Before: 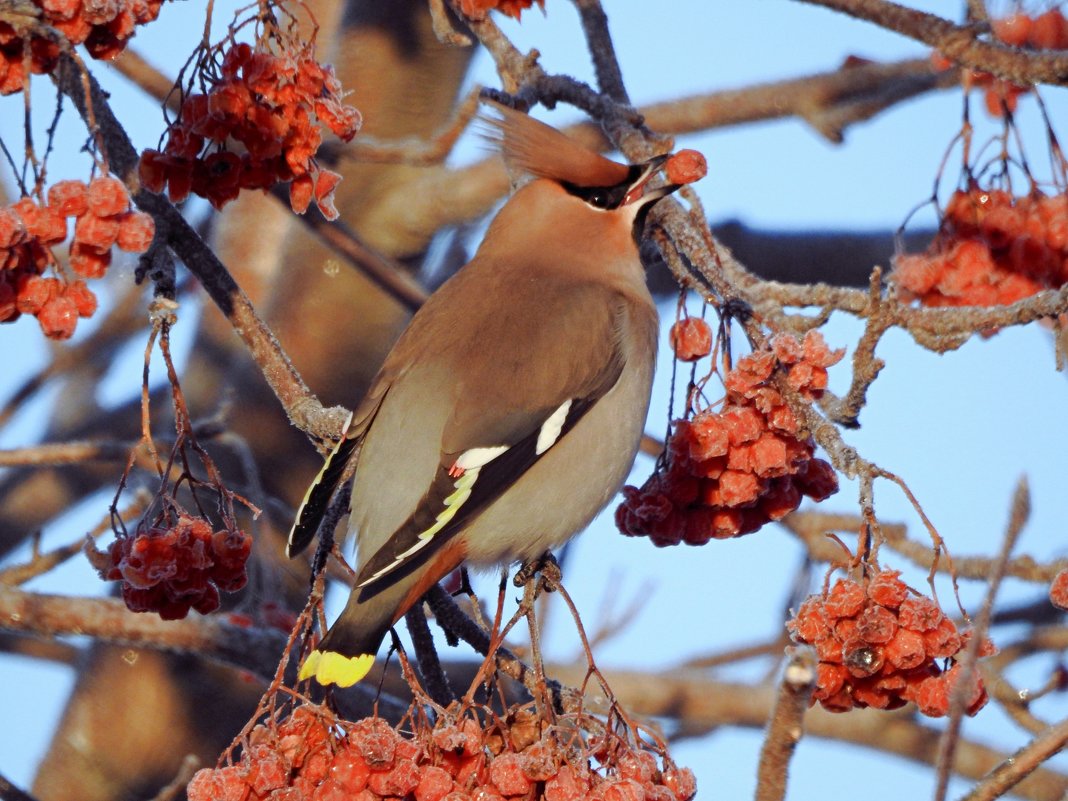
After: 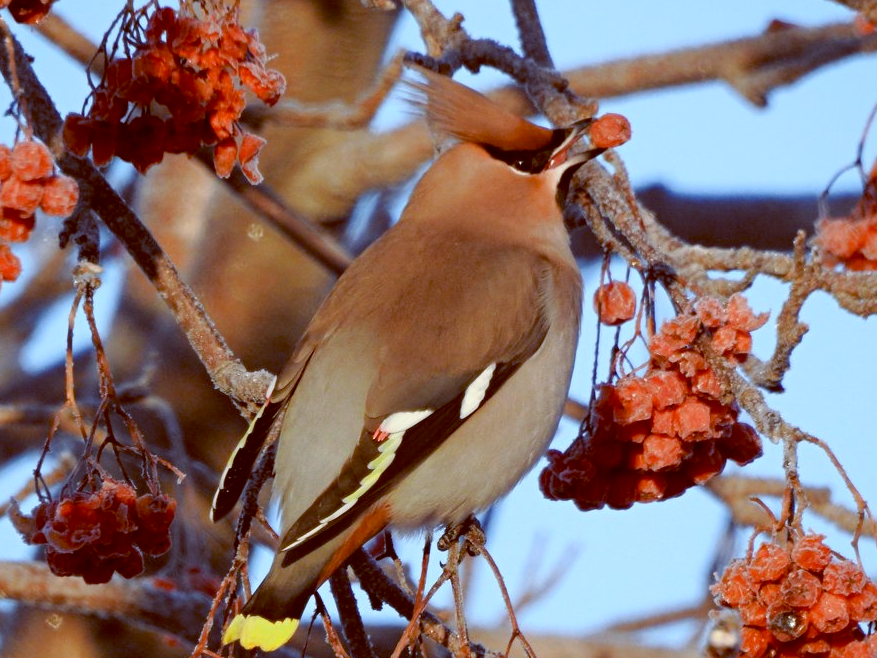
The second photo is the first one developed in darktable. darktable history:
color balance: lift [1, 1.015, 1.004, 0.985], gamma [1, 0.958, 0.971, 1.042], gain [1, 0.956, 0.977, 1.044]
crop and rotate: left 7.196%, top 4.574%, right 10.605%, bottom 13.178%
